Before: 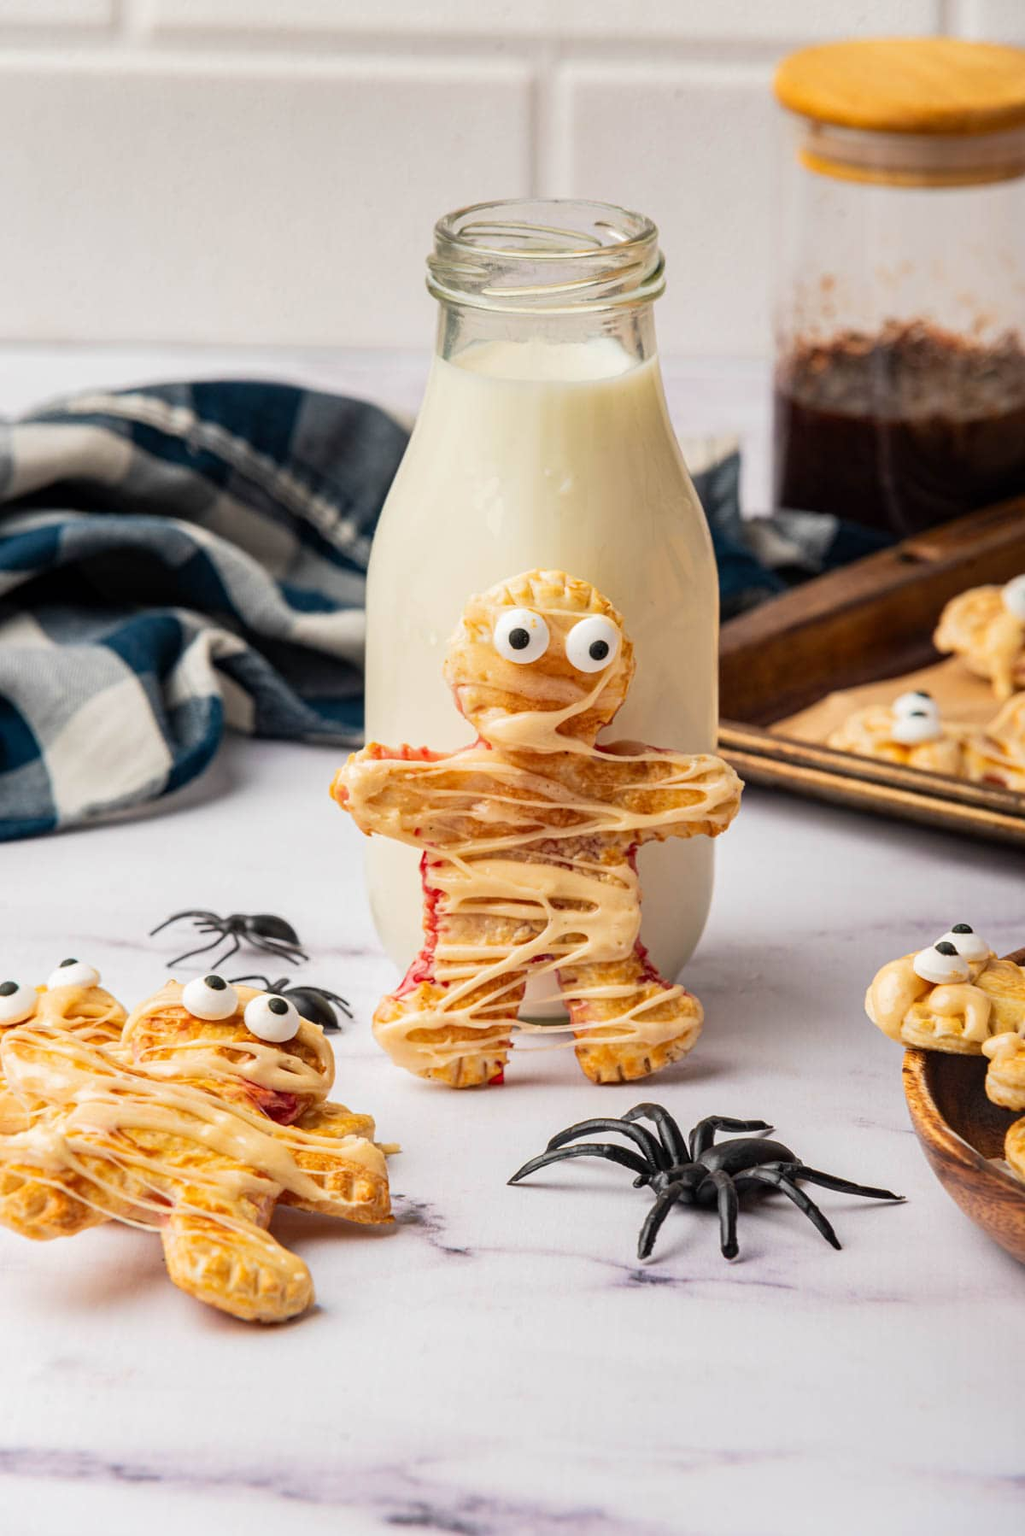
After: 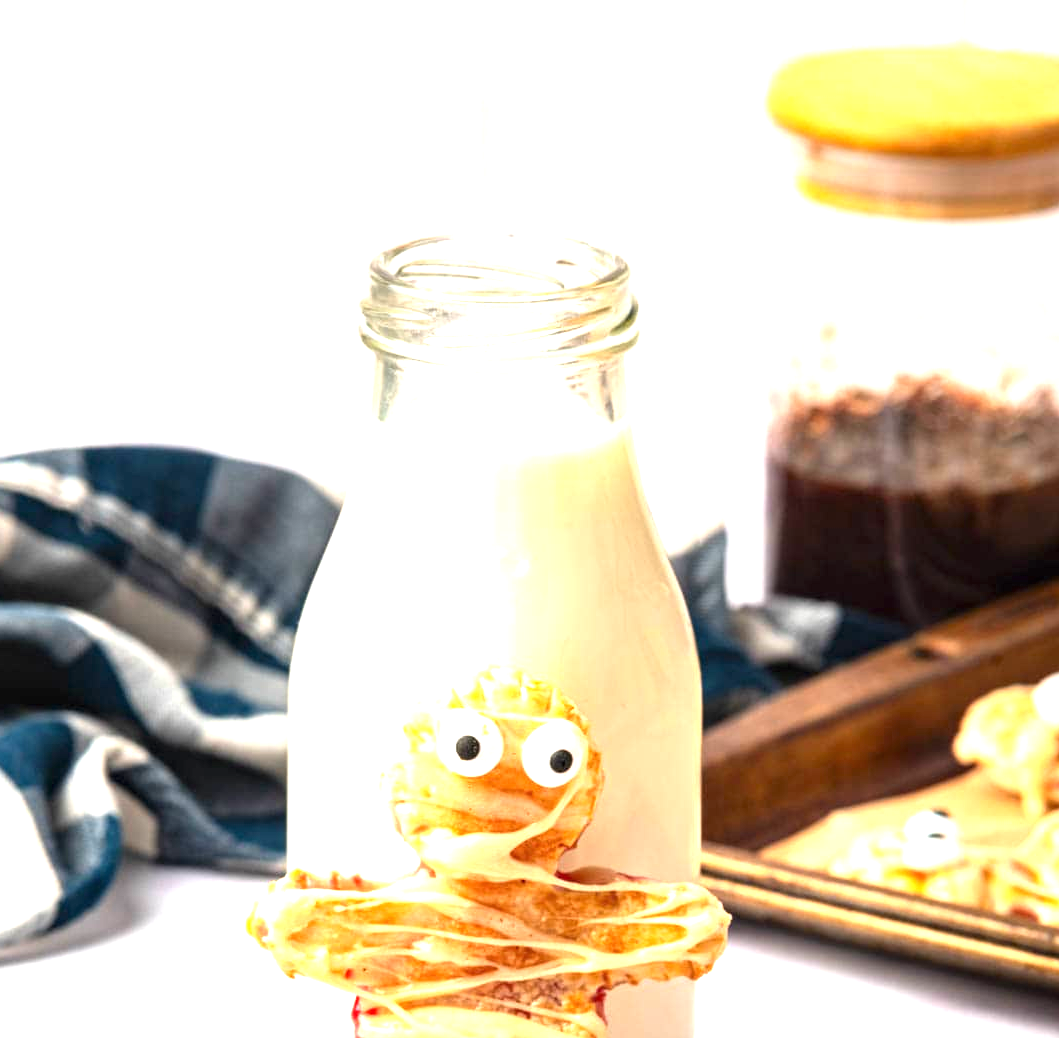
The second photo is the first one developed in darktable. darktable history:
exposure: black level correction 0, exposure 1.375 EV, compensate highlight preservation false
crop and rotate: left 11.672%, bottom 42.225%
